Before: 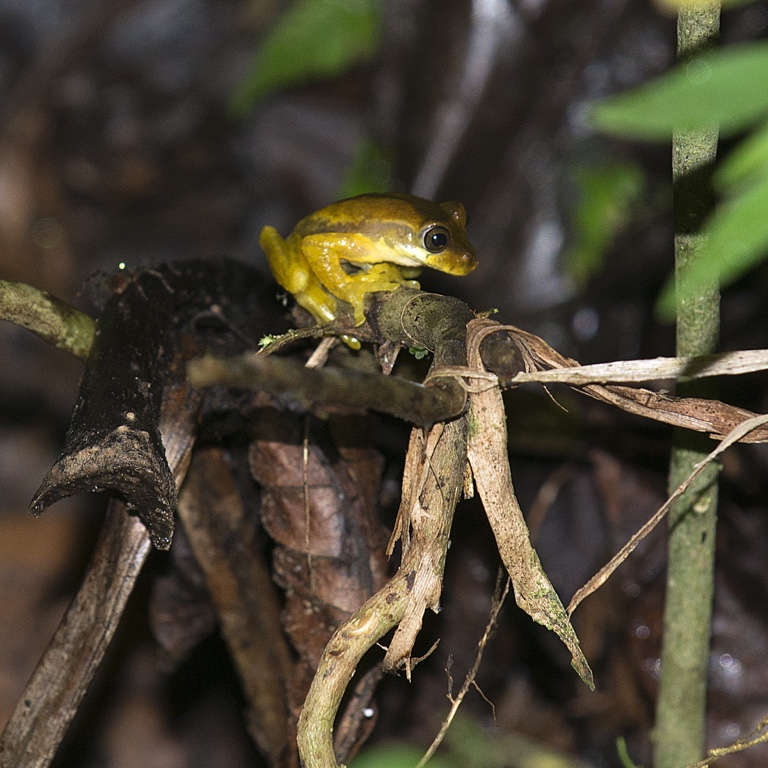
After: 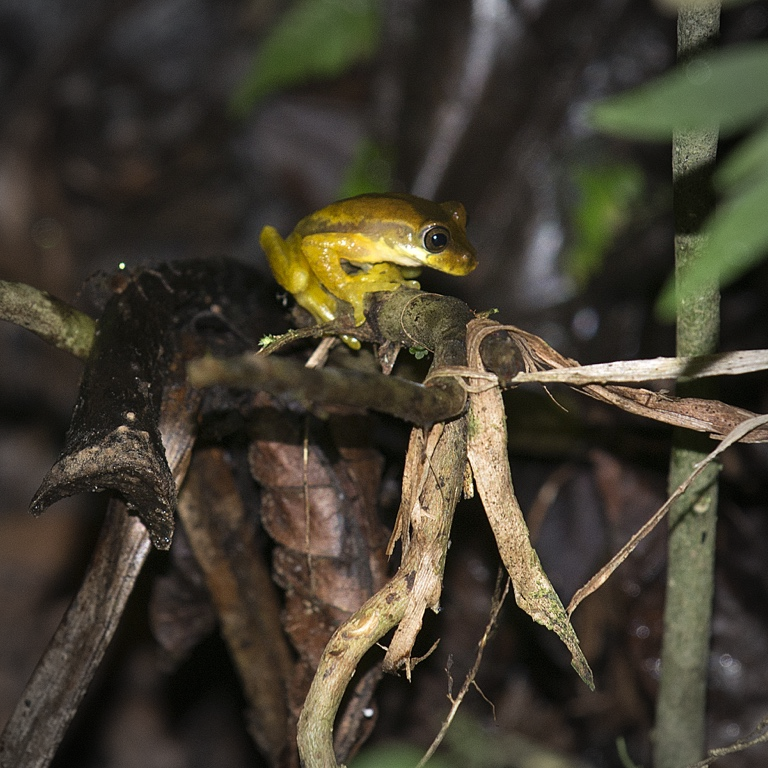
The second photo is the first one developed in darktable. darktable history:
vignetting: fall-off start 71.61%
